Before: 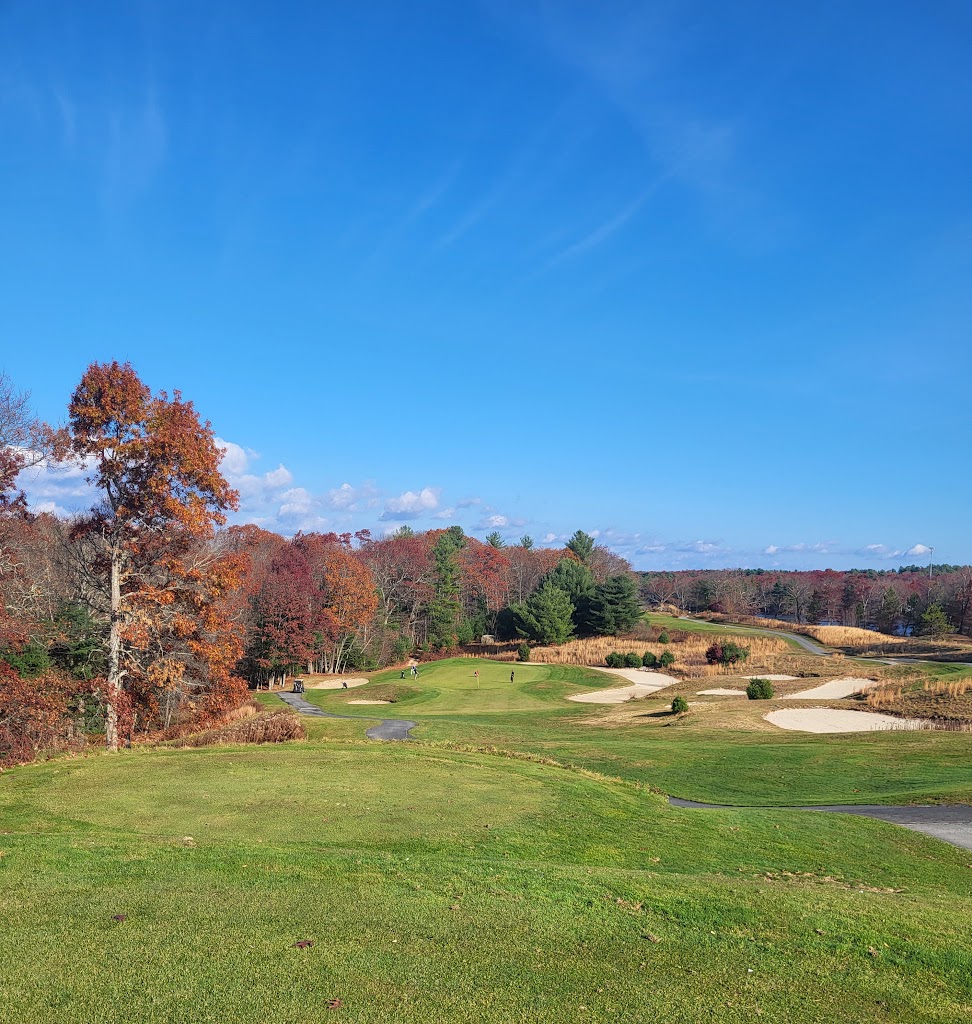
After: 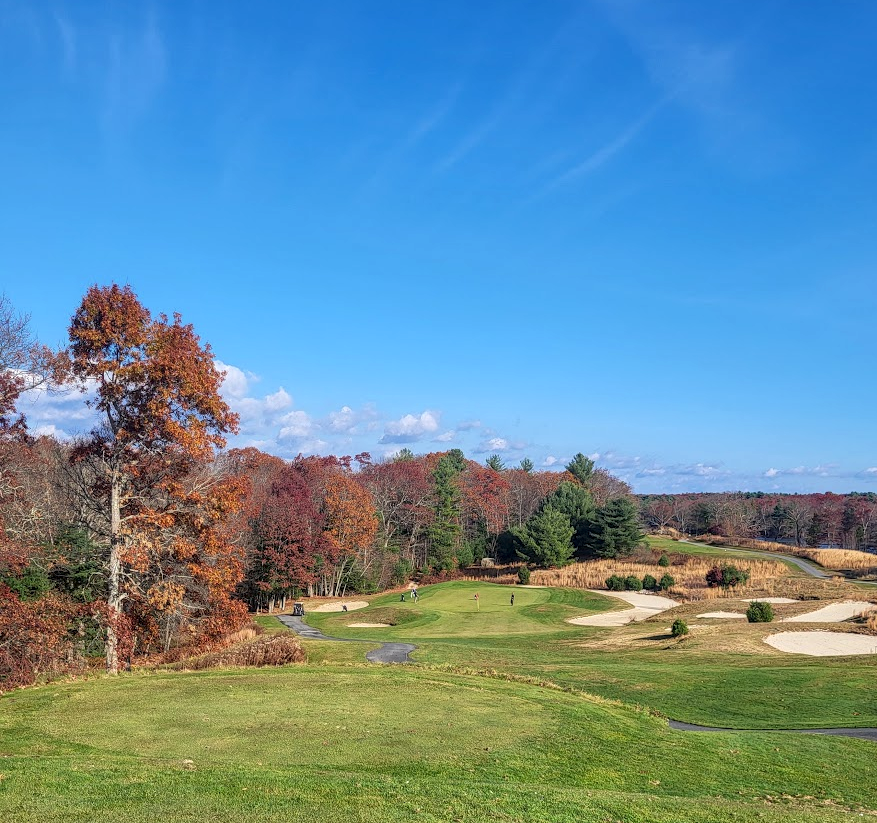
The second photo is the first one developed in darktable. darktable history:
local contrast: on, module defaults
crop: top 7.547%, right 9.691%, bottom 11.998%
